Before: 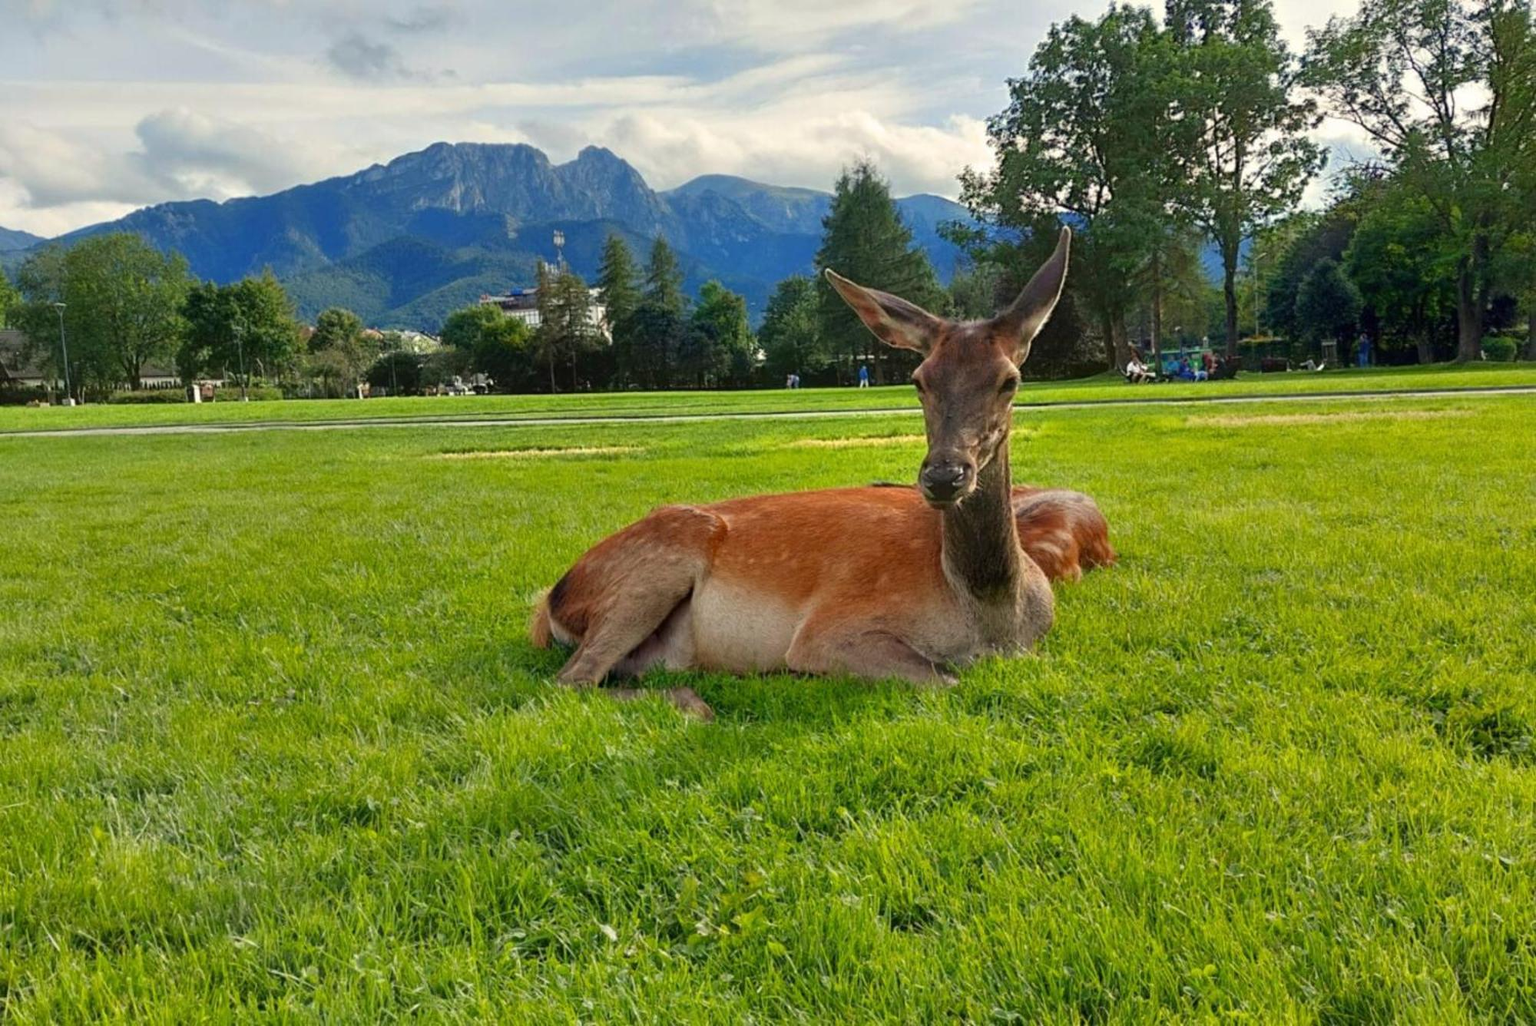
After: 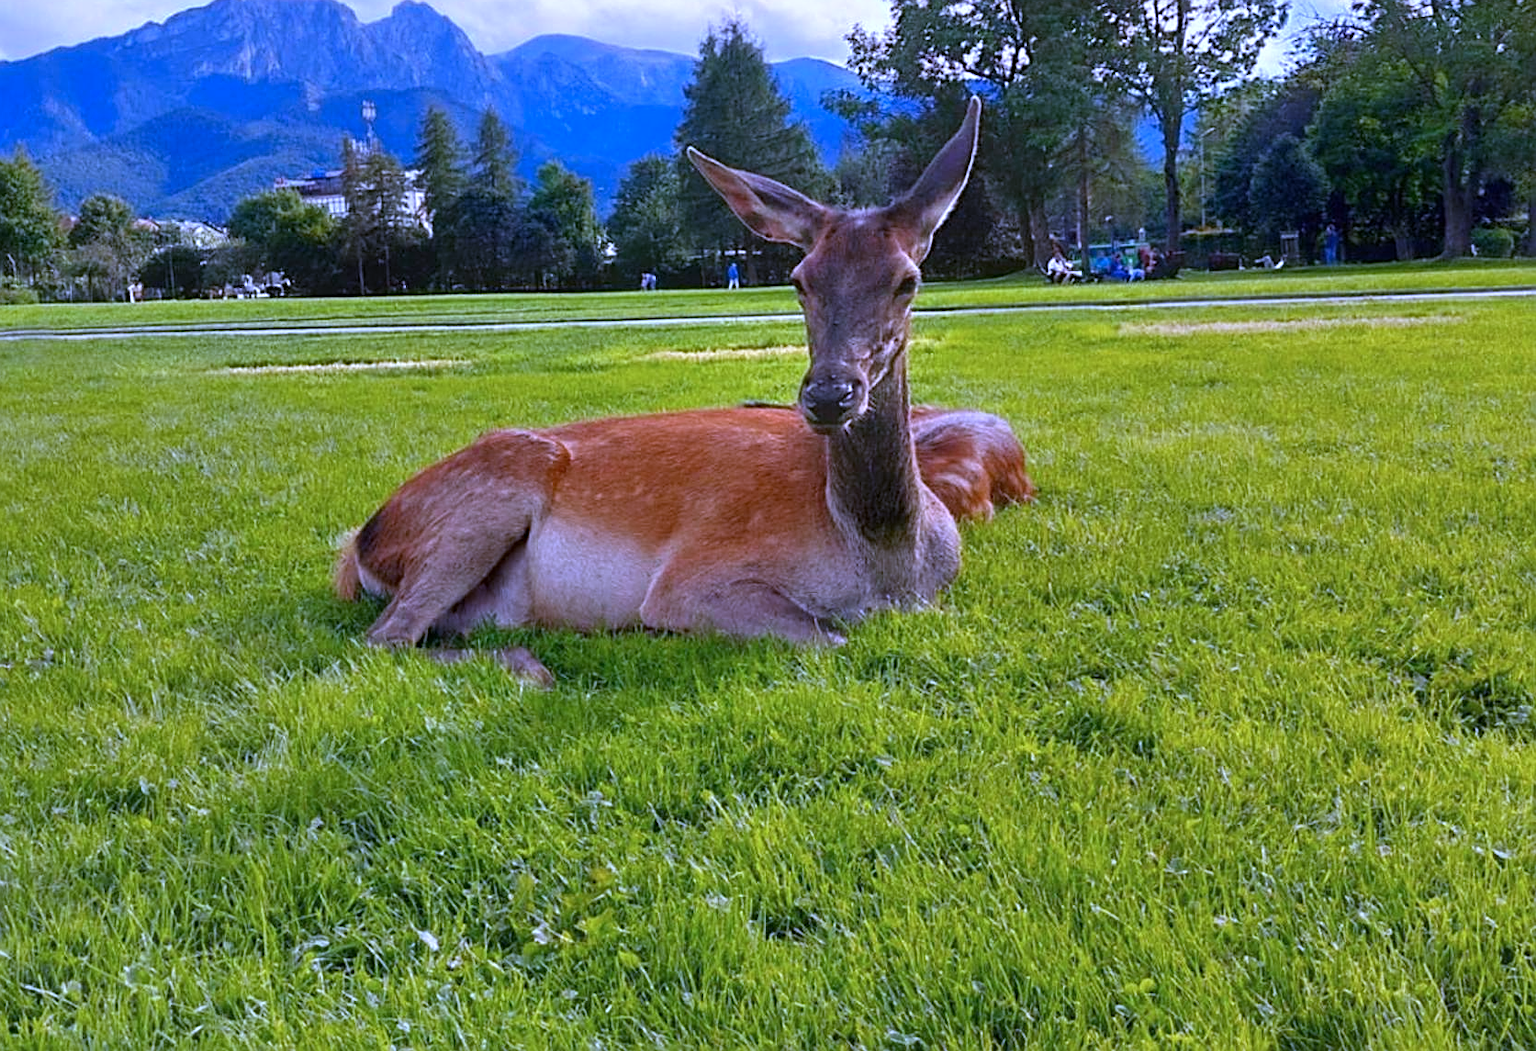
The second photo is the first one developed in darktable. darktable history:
crop: left 16.315%, top 14.246%
sharpen: on, module defaults
color correction: highlights a* -0.772, highlights b* -8.92
white balance: red 0.98, blue 1.61
